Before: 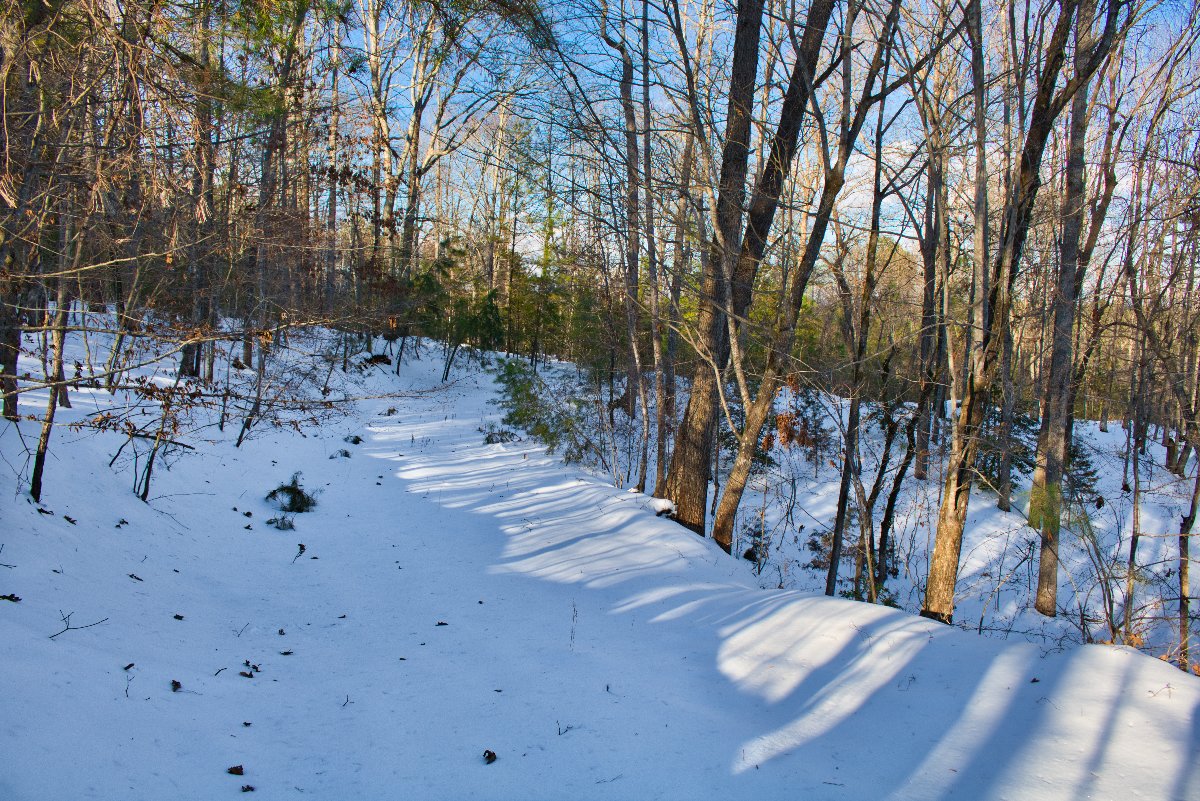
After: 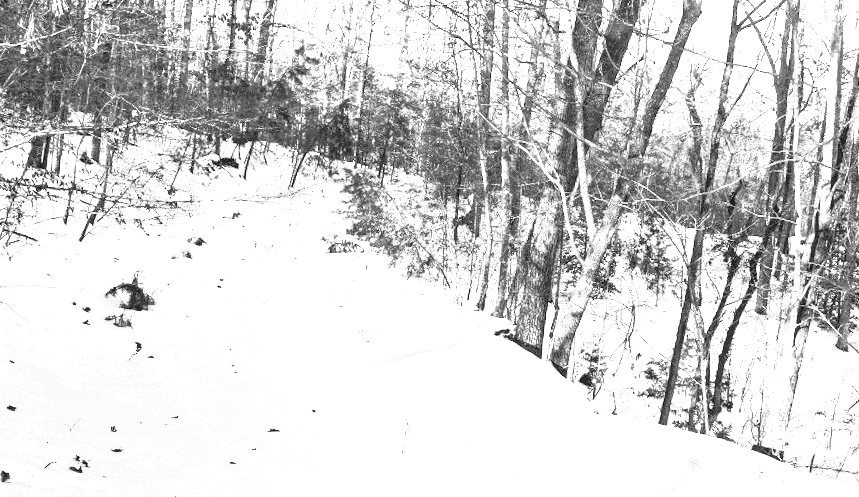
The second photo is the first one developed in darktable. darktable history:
tone equalizer: on, module defaults
crop and rotate: angle -3.37°, left 9.79%, top 20.73%, right 12.42%, bottom 11.82%
exposure: black level correction 0, exposure 1.198 EV, compensate exposure bias true, compensate highlight preservation false
local contrast: on, module defaults
shadows and highlights: shadows -62.32, white point adjustment -5.22, highlights 61.59
monochrome: on, module defaults
